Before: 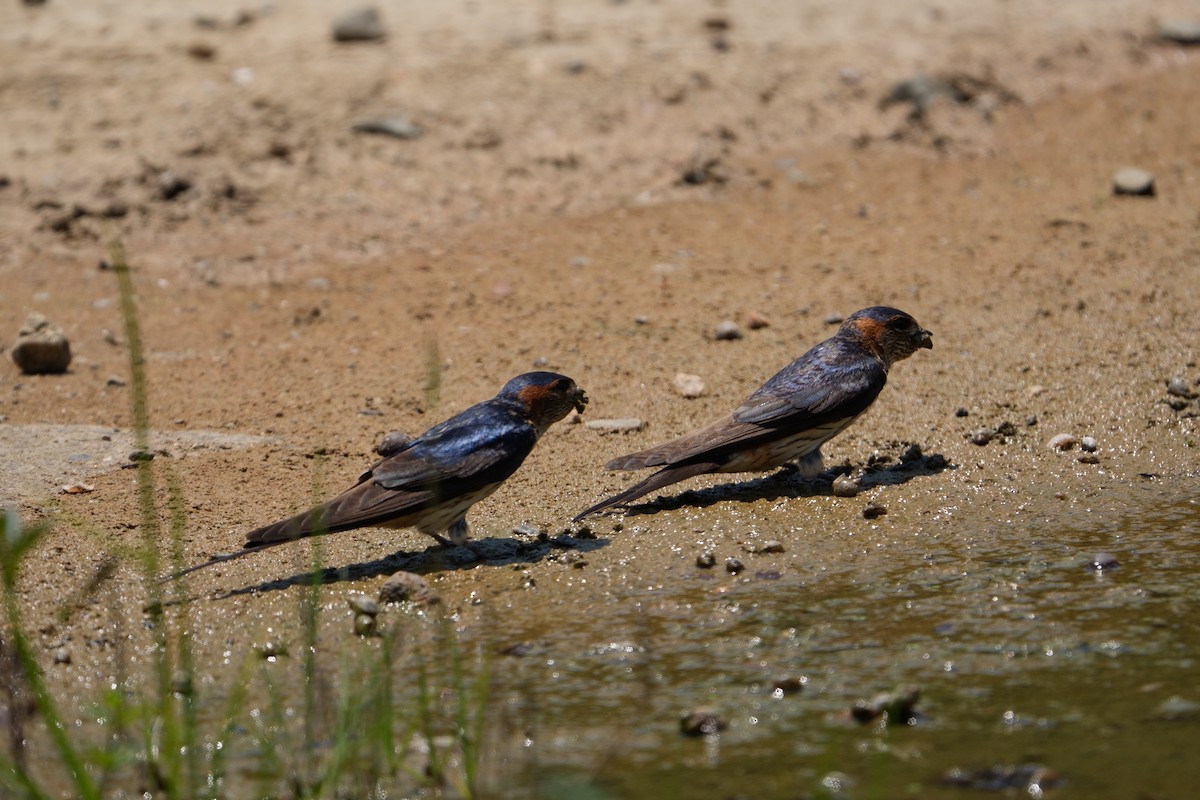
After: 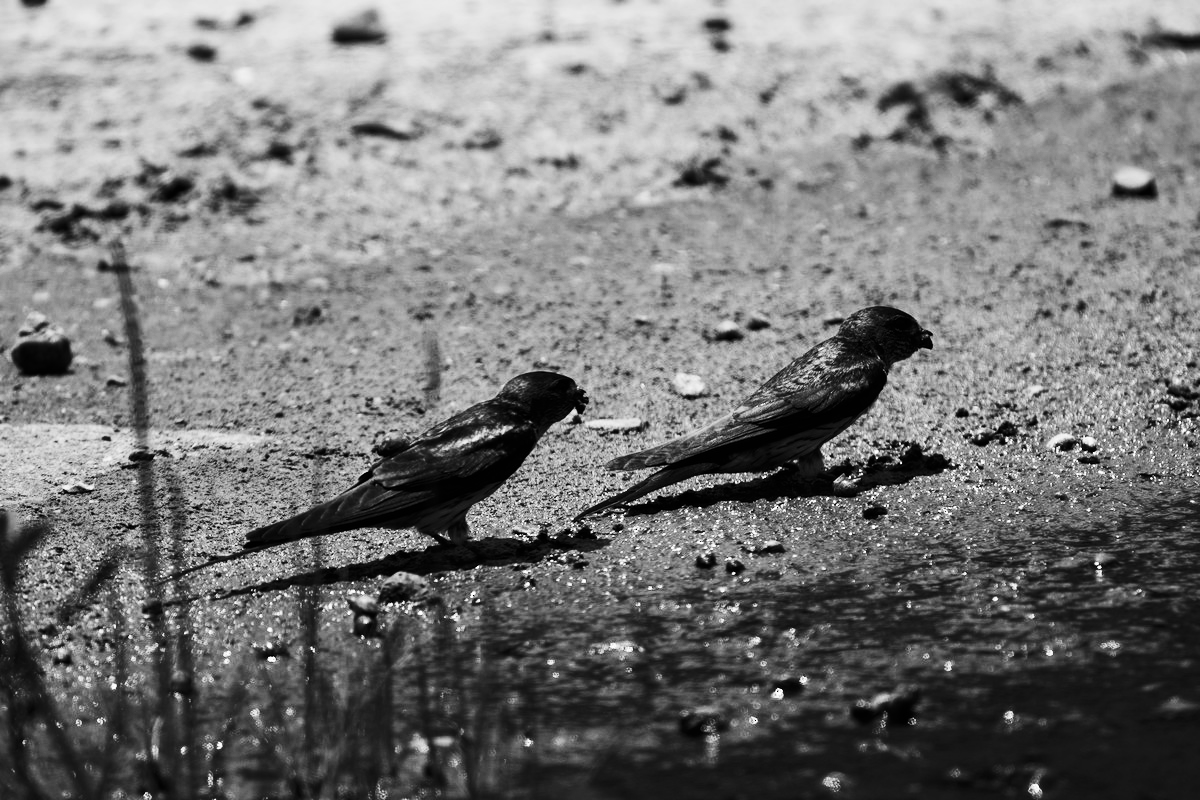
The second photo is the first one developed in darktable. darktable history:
color calibration: output gray [0.253, 0.26, 0.487, 0], illuminant as shot in camera, x 0.358, y 0.373, temperature 4628.91 K
contrast brightness saturation: contrast 0.512, saturation -0.095
exposure: exposure 0.174 EV, compensate highlight preservation false
